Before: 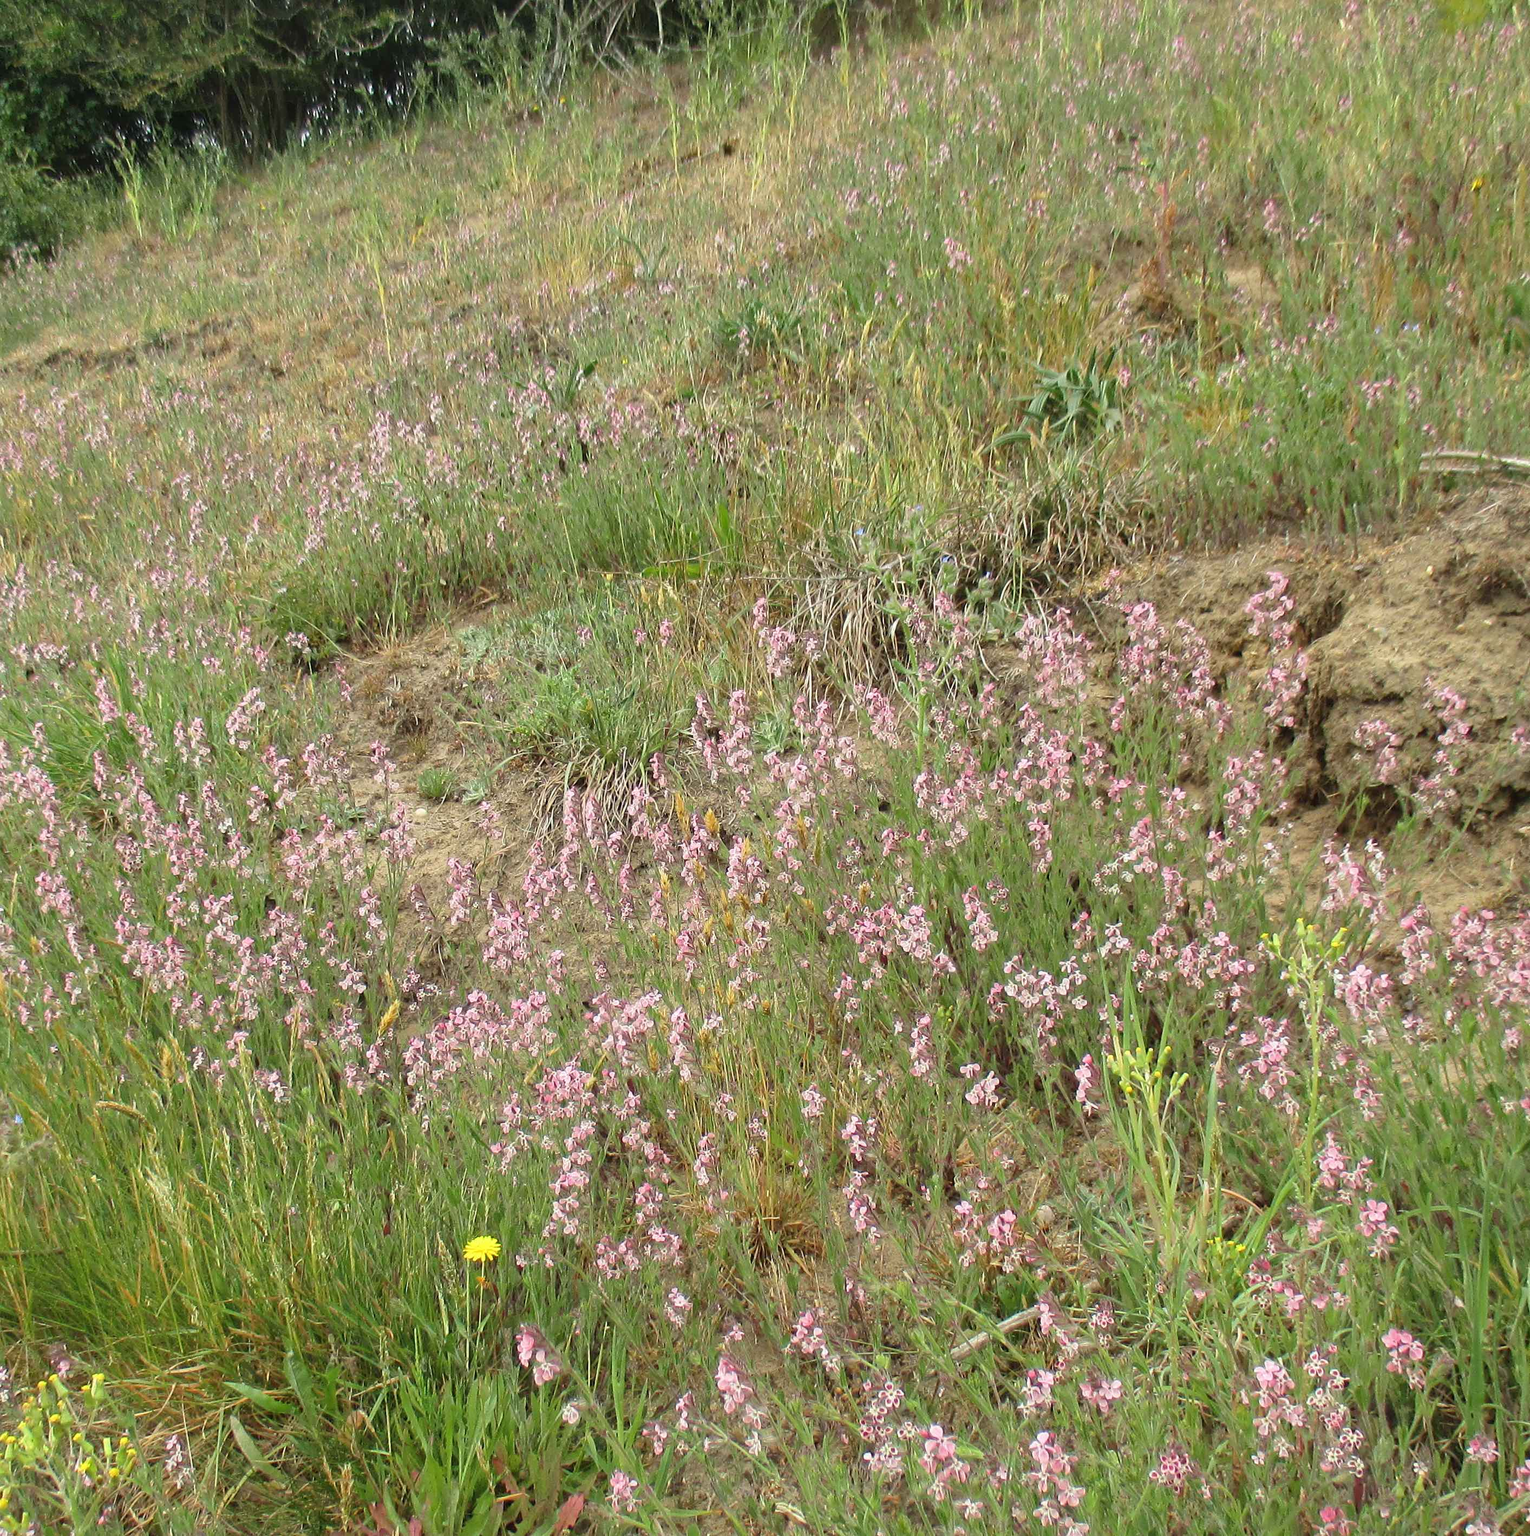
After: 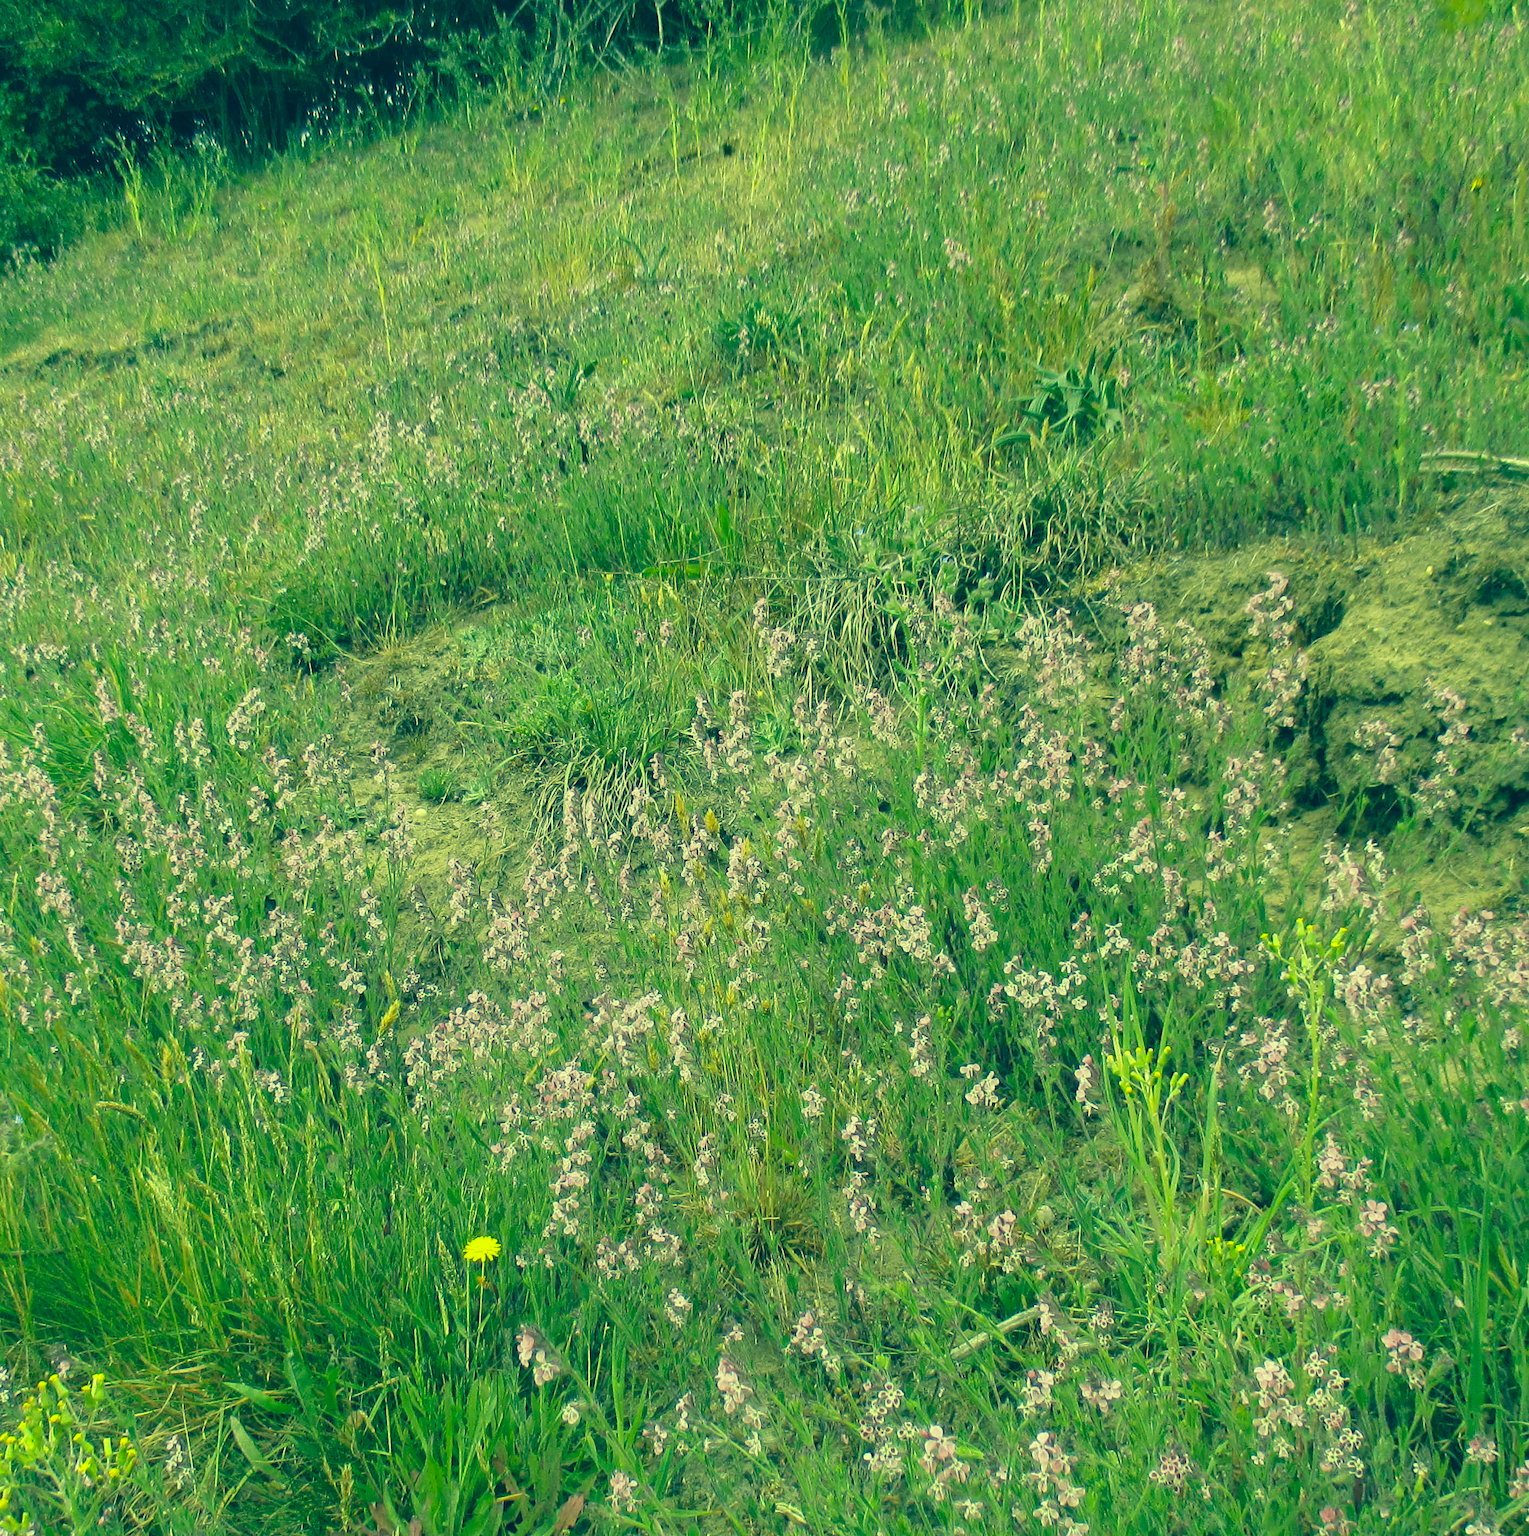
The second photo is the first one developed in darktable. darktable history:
tone equalizer: on, module defaults
color correction: highlights a* -15.58, highlights b* 40, shadows a* -40, shadows b* -26.18
contrast brightness saturation: saturation -0.1
